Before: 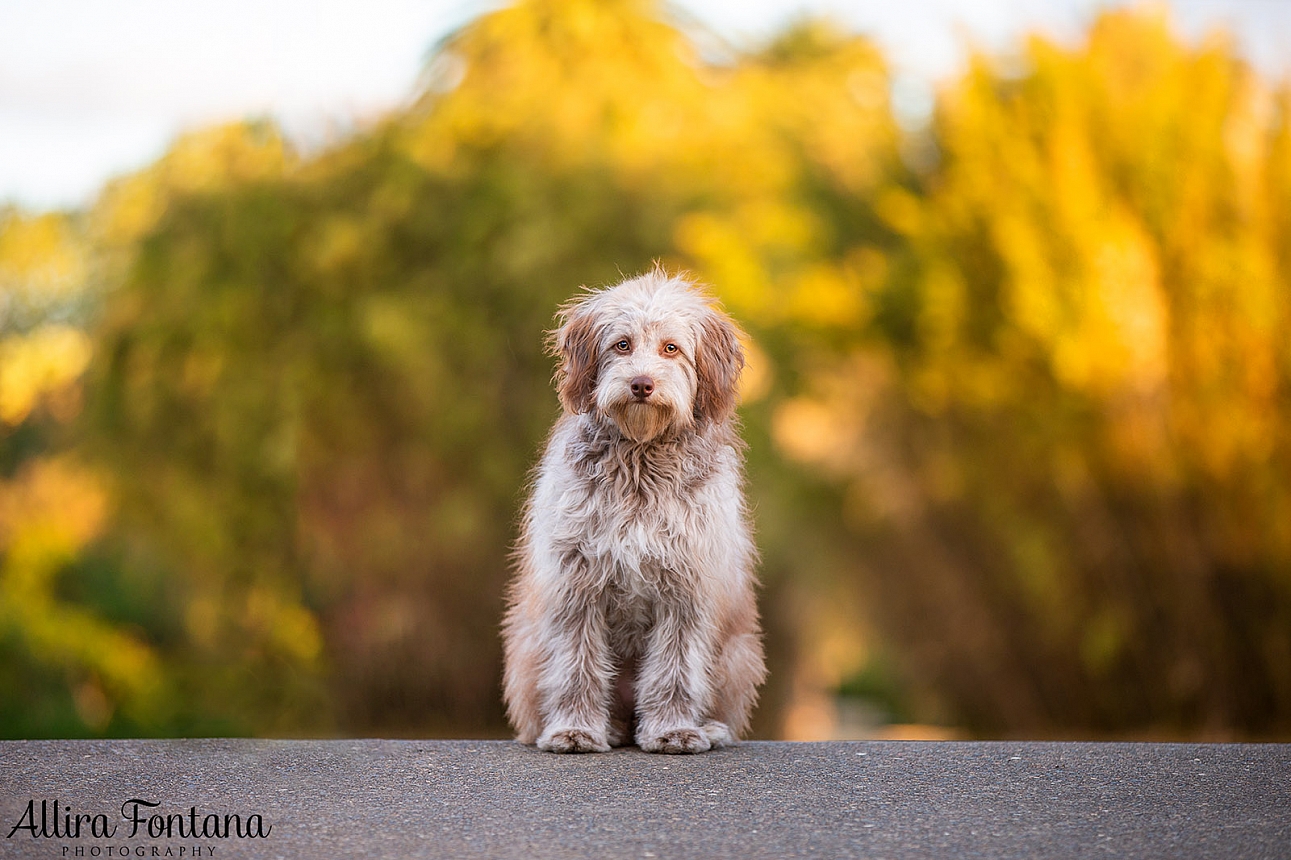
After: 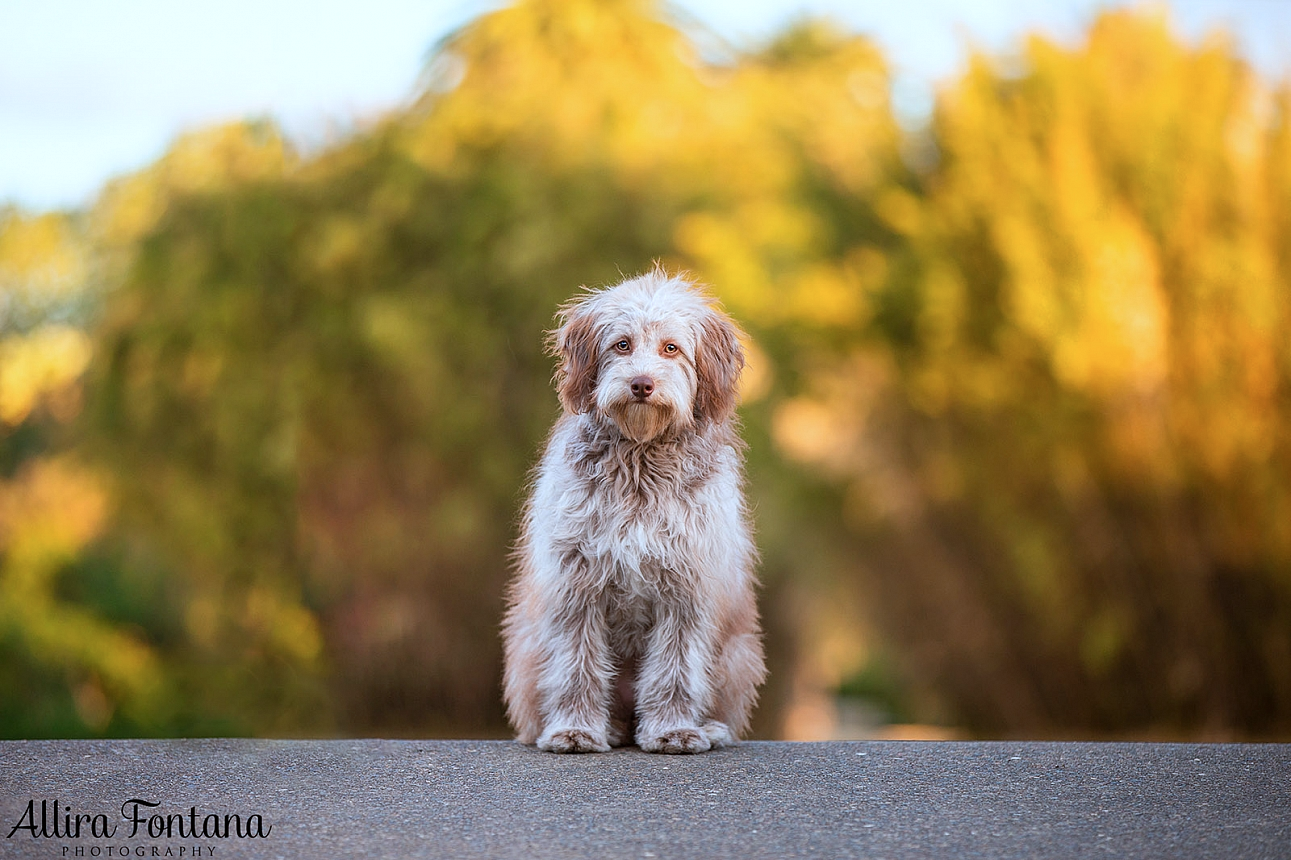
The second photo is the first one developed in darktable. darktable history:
color correction: highlights a* -4.11, highlights b* -11.09
